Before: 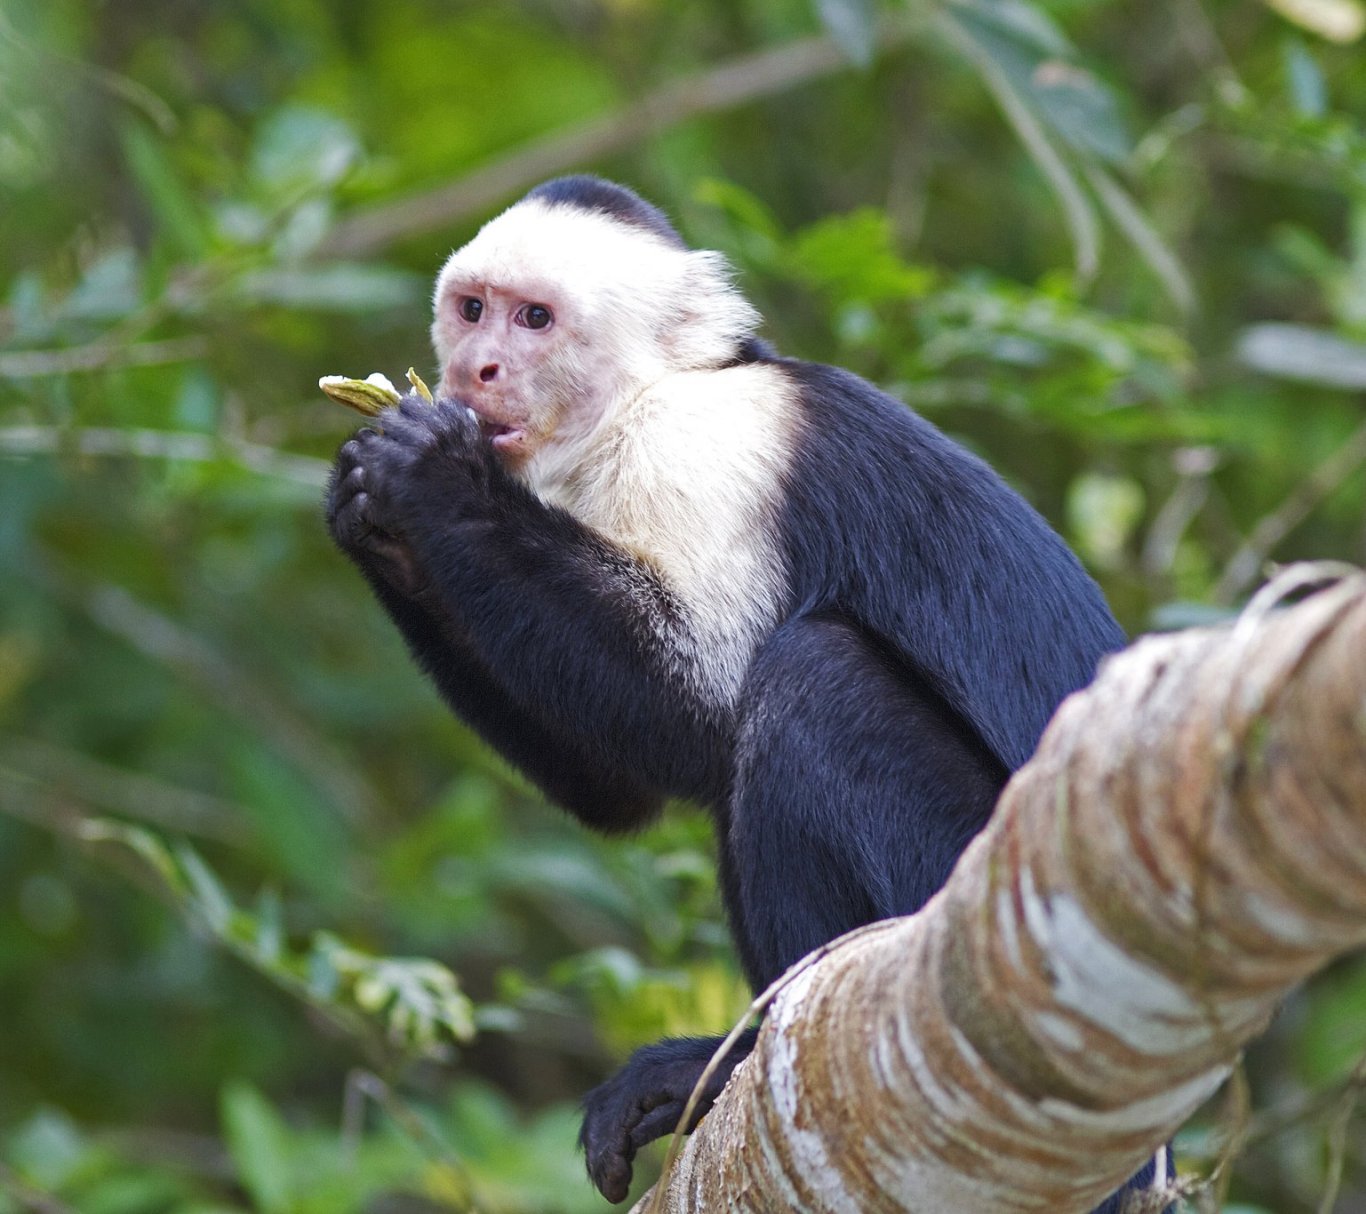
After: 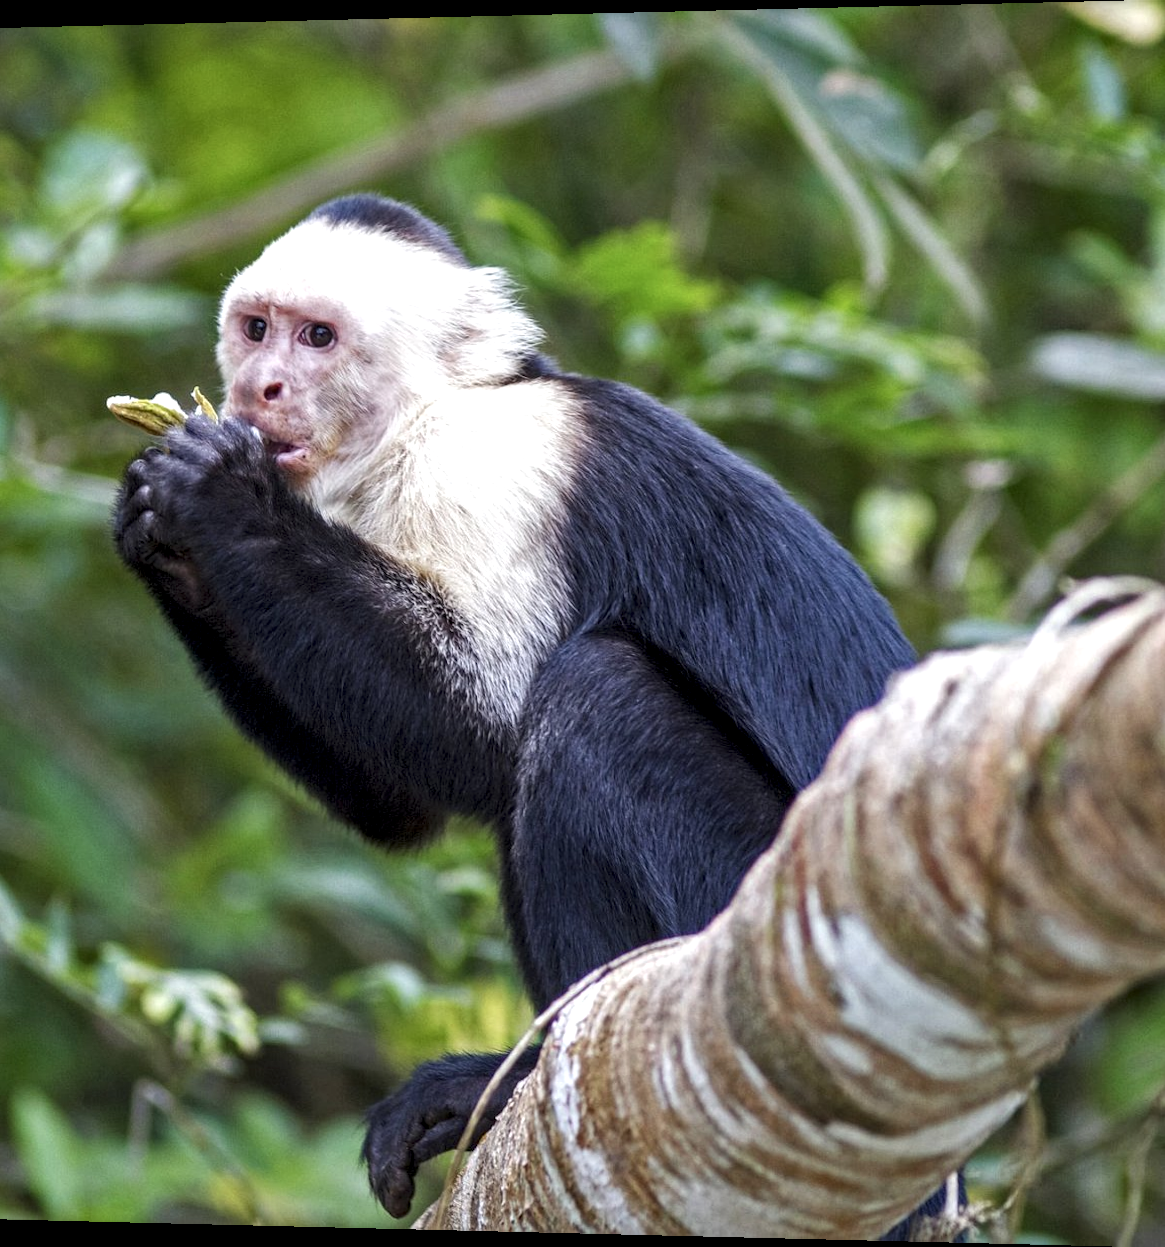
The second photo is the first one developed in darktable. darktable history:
local contrast: detail 154%
exposure: compensate highlight preservation false
contrast brightness saturation: saturation -0.05
rotate and perspective: lens shift (horizontal) -0.055, automatic cropping off
crop and rotate: left 14.584%
